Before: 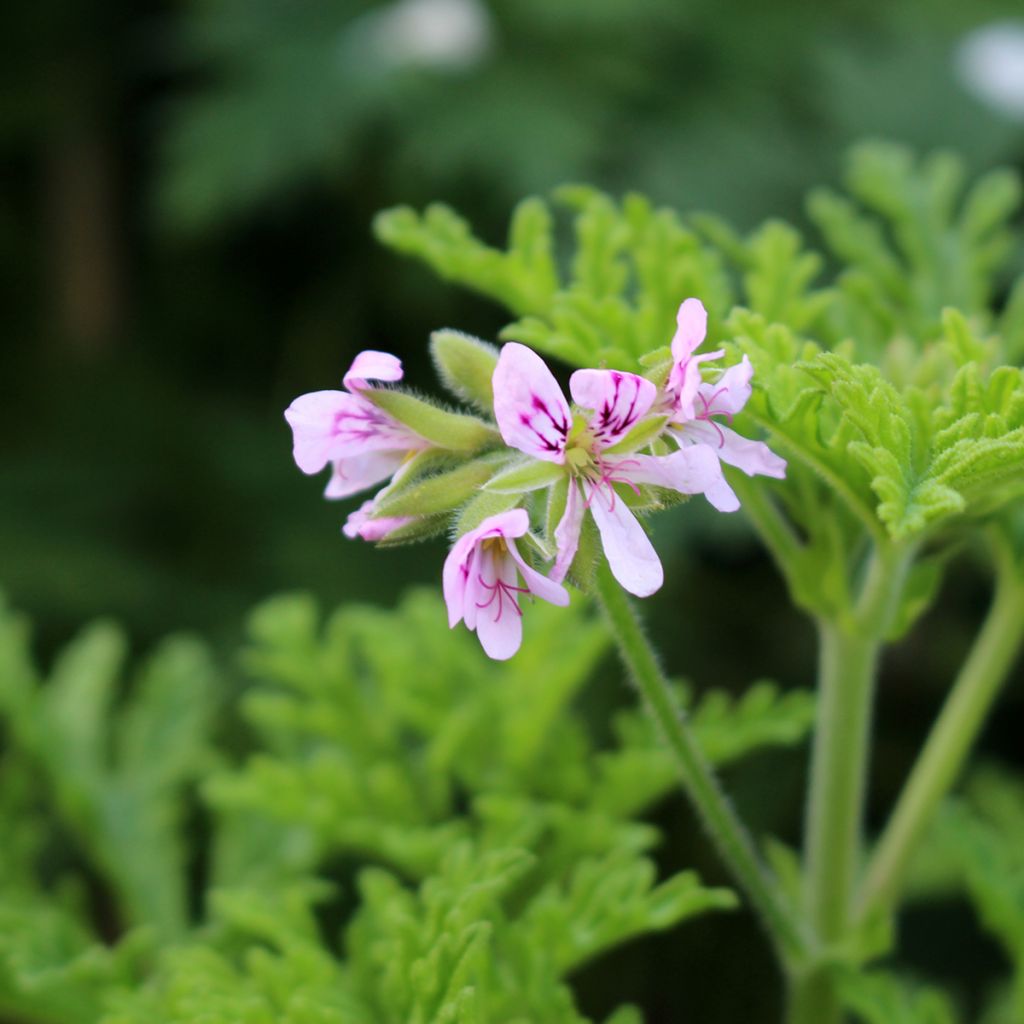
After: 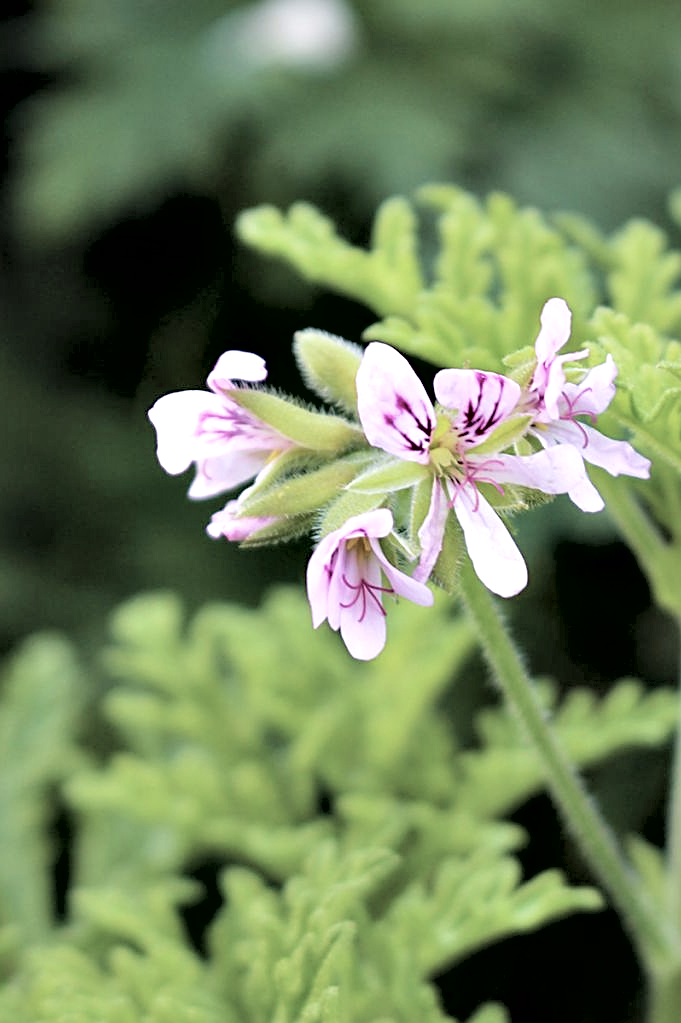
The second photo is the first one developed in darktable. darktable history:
sharpen: on, module defaults
contrast brightness saturation: brightness 0.189, saturation -0.488
crop and rotate: left 13.353%, right 20.058%
velvia: strength 45.34%
contrast equalizer: octaves 7, y [[0.6 ×6], [0.55 ×6], [0 ×6], [0 ×6], [0 ×6]]
